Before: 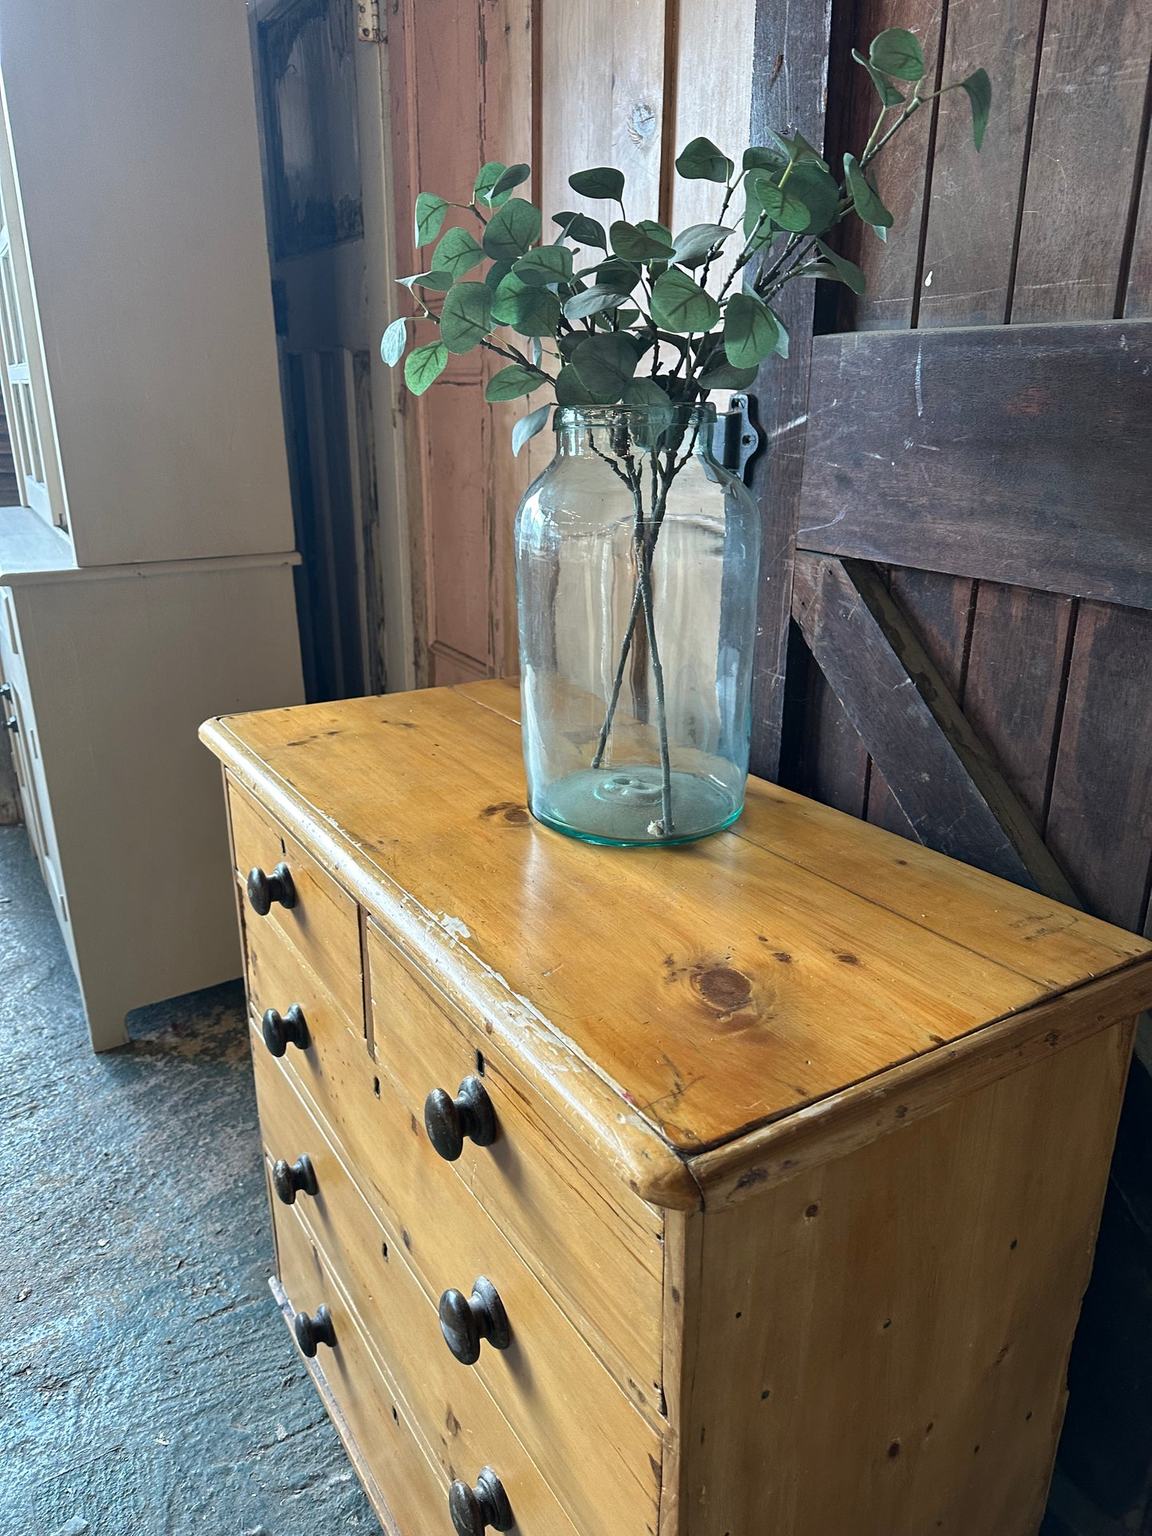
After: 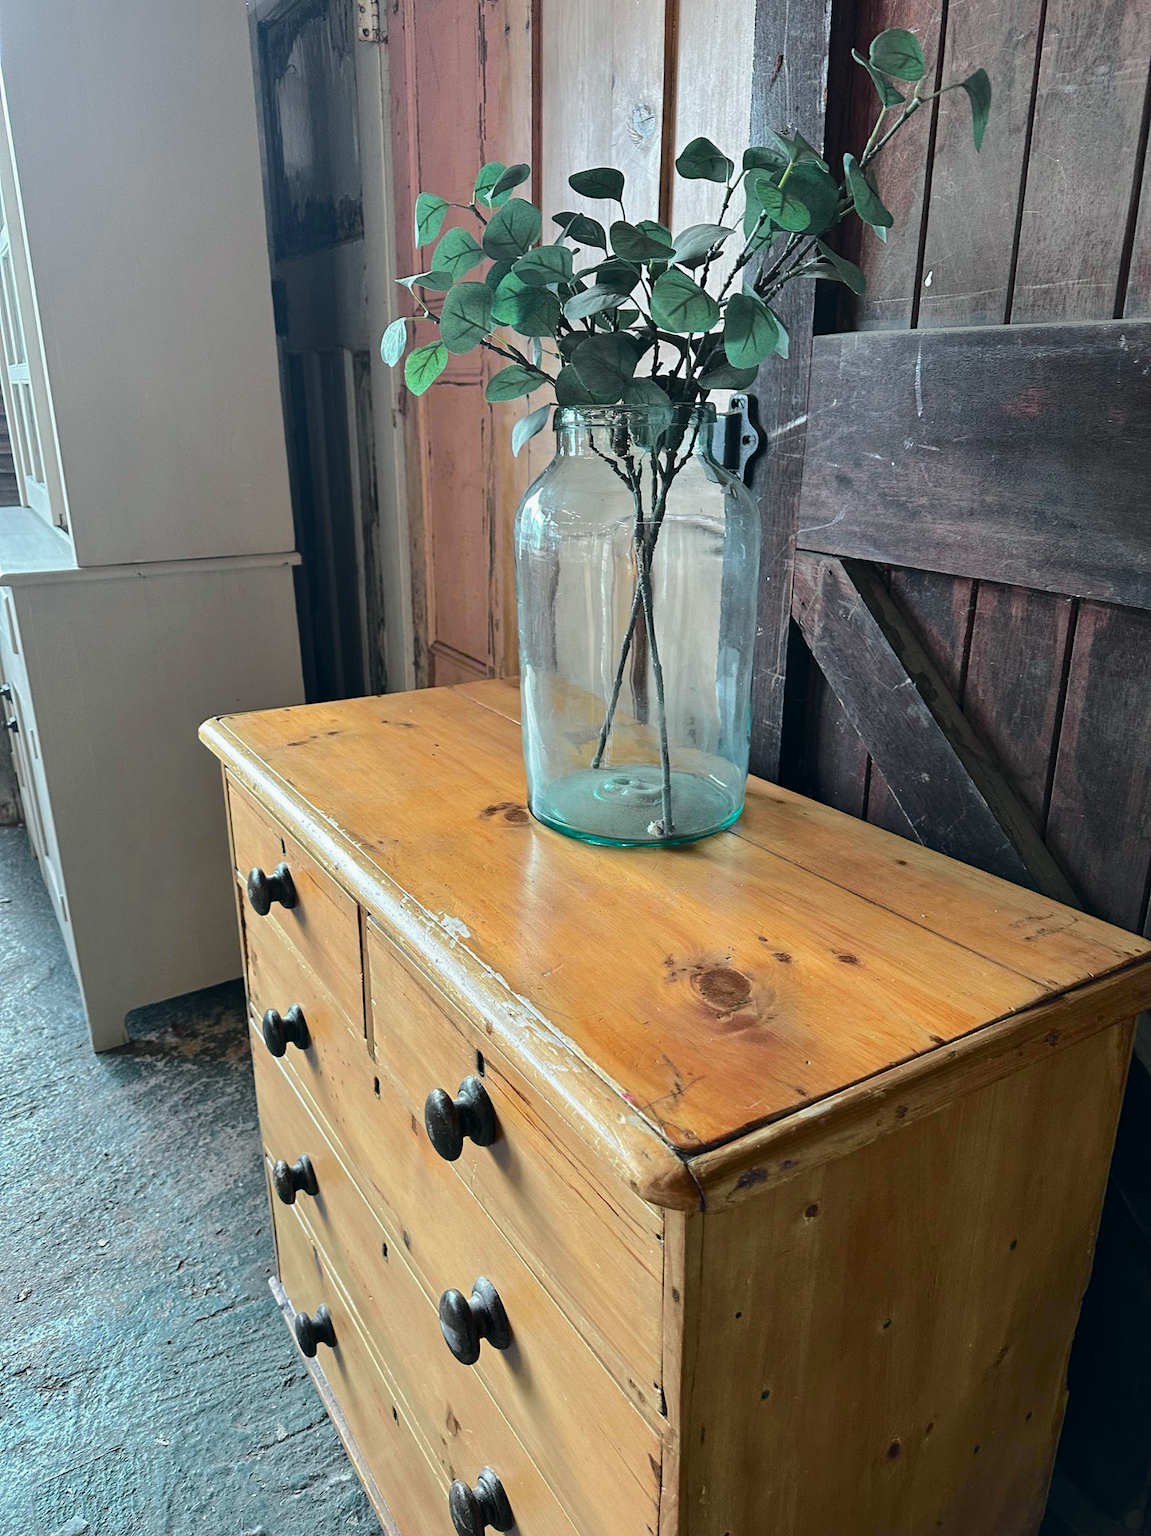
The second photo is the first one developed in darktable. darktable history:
tone curve: curves: ch0 [(0, 0.003) (0.211, 0.174) (0.482, 0.519) (0.843, 0.821) (0.992, 0.971)]; ch1 [(0, 0) (0.276, 0.206) (0.393, 0.364) (0.482, 0.477) (0.506, 0.5) (0.523, 0.523) (0.572, 0.592) (0.635, 0.665) (0.695, 0.759) (1, 1)]; ch2 [(0, 0) (0.438, 0.456) (0.498, 0.497) (0.536, 0.527) (0.562, 0.584) (0.619, 0.602) (0.698, 0.698) (1, 1)], color space Lab, independent channels, preserve colors none
